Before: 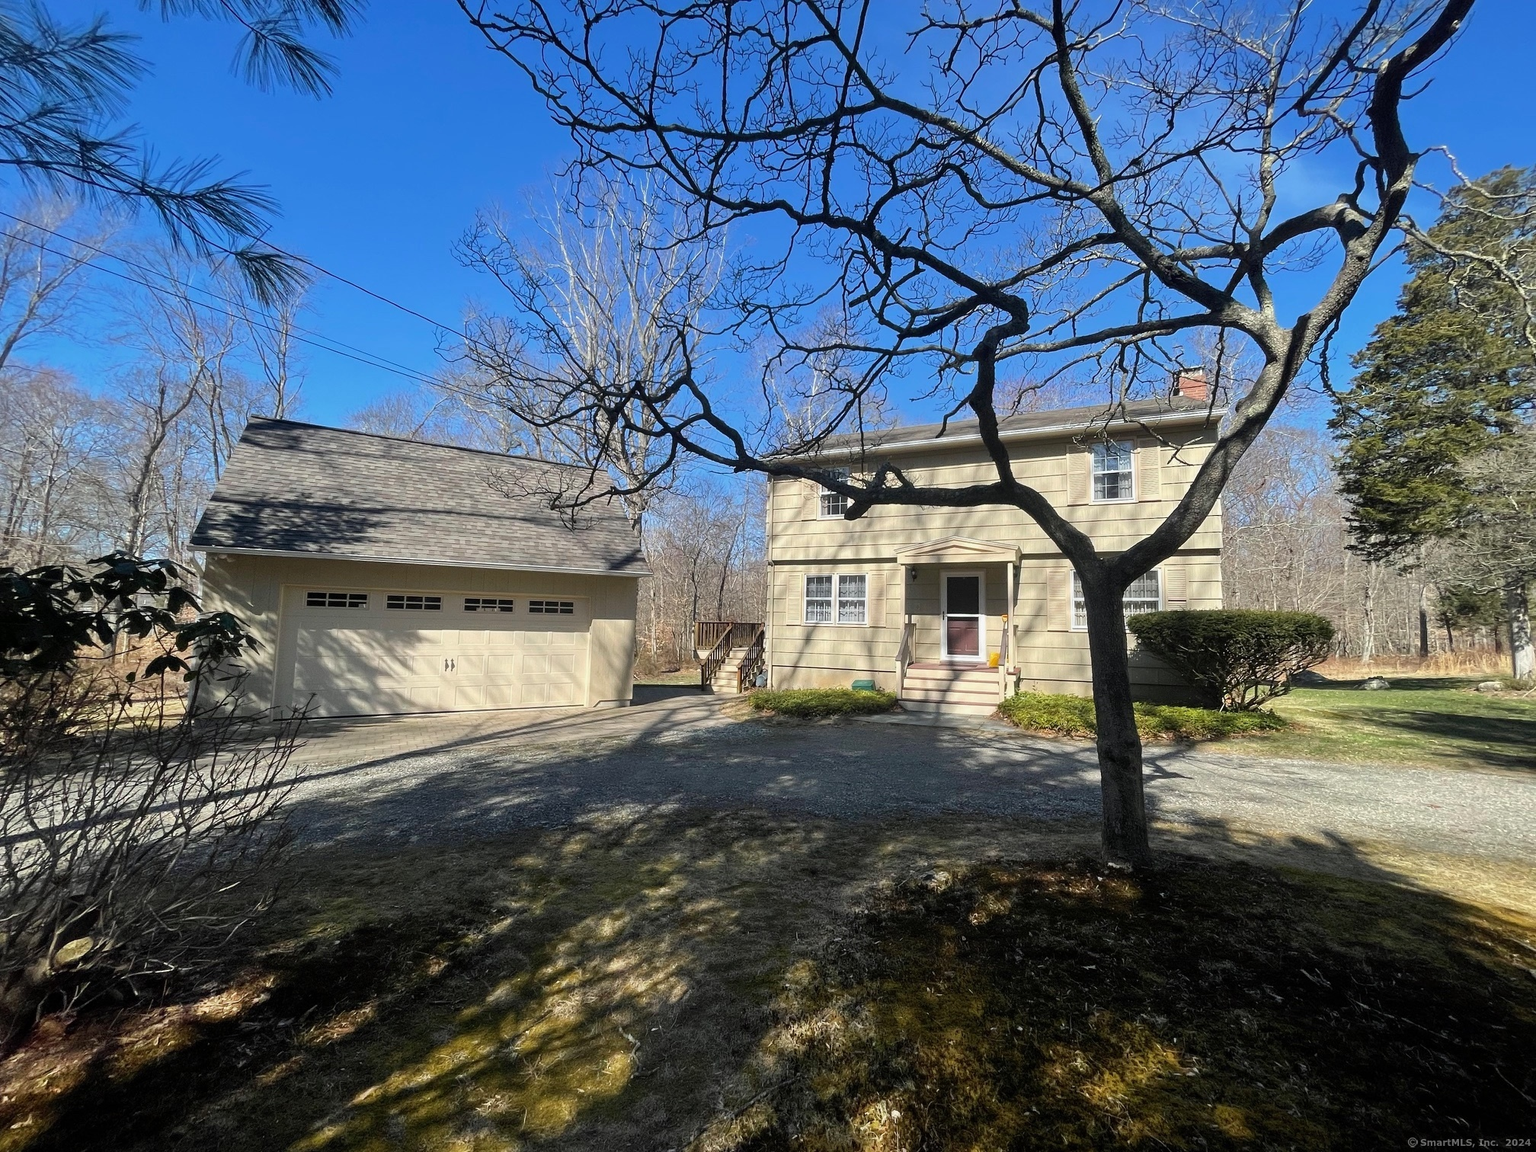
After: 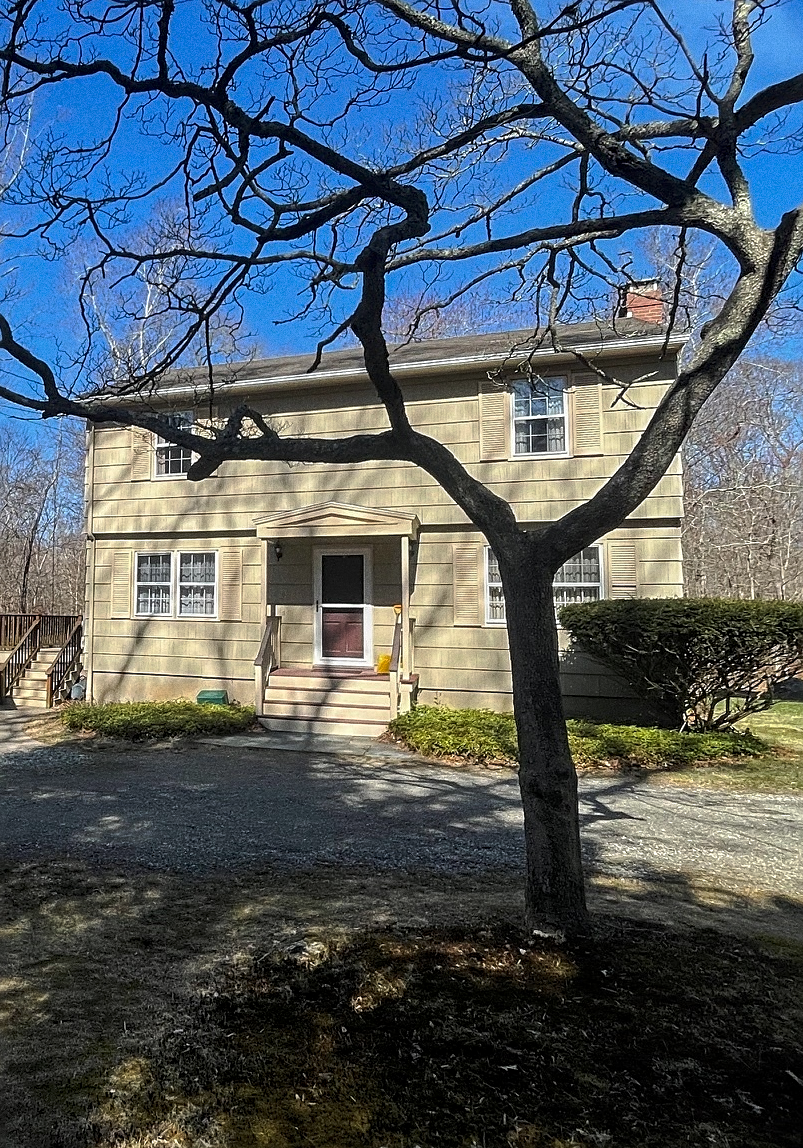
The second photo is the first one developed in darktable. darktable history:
crop: left 45.721%, top 13.393%, right 14.118%, bottom 10.01%
local contrast: on, module defaults
grain: on, module defaults
tone curve: curves: ch0 [(0, 0) (0.003, 0.002) (0.011, 0.009) (0.025, 0.021) (0.044, 0.037) (0.069, 0.058) (0.1, 0.084) (0.136, 0.114) (0.177, 0.149) (0.224, 0.188) (0.277, 0.232) (0.335, 0.281) (0.399, 0.341) (0.468, 0.416) (0.543, 0.496) (0.623, 0.574) (0.709, 0.659) (0.801, 0.754) (0.898, 0.876) (1, 1)], preserve colors none
sharpen: on, module defaults
